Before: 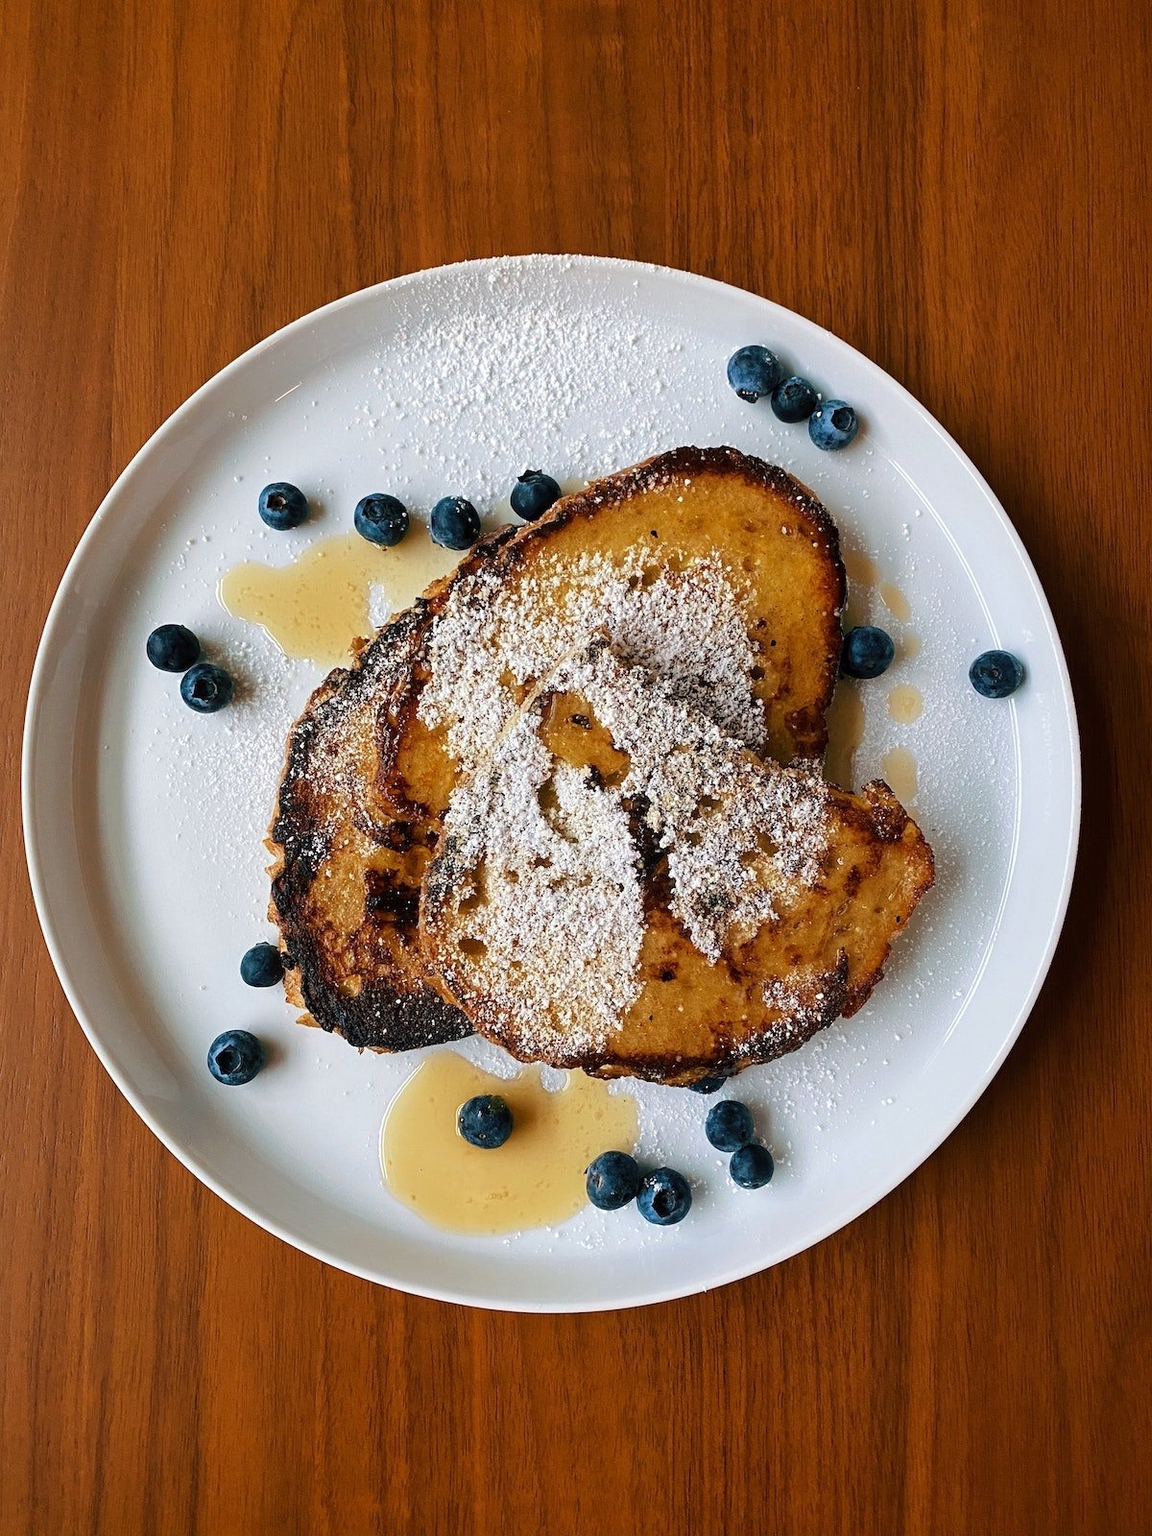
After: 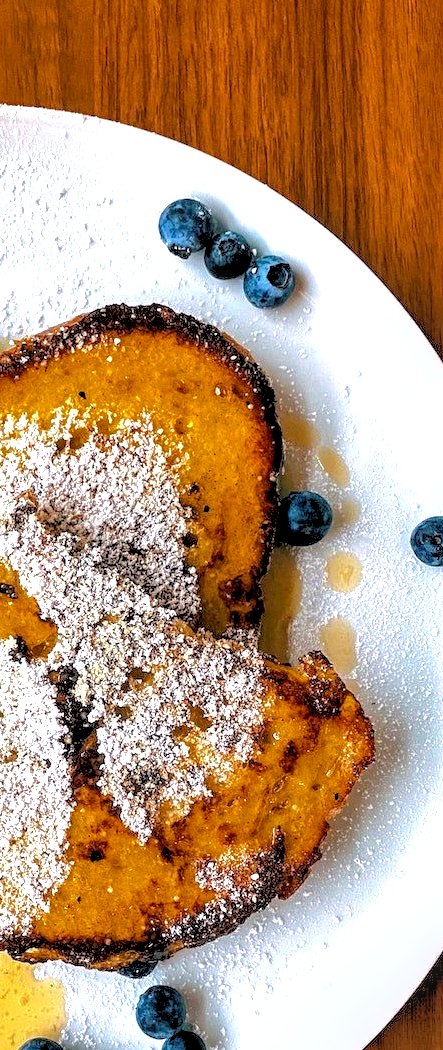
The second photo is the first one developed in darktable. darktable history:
exposure: exposure 0.6 EV, compensate highlight preservation false
local contrast: detail 150%
color balance rgb: perceptual saturation grading › global saturation 10%, global vibrance 20%
rgb levels: levels [[0.013, 0.434, 0.89], [0, 0.5, 1], [0, 0.5, 1]]
shadows and highlights: on, module defaults
crop and rotate: left 49.936%, top 10.094%, right 13.136%, bottom 24.256%
white balance: red 1.004, blue 1.024
